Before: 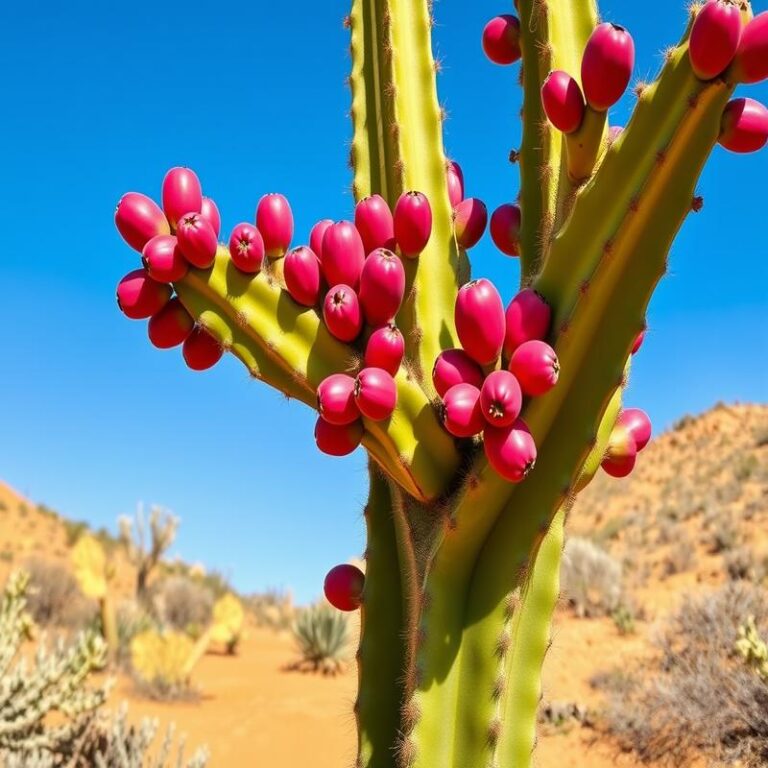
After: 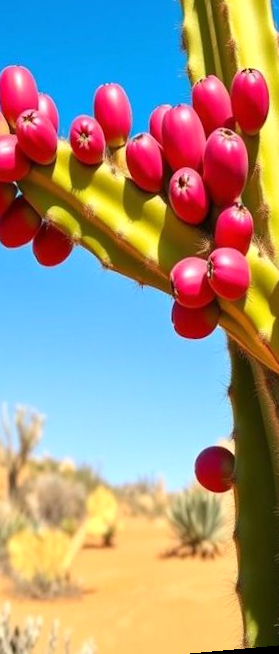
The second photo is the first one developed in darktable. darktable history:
rotate and perspective: rotation -5.2°, automatic cropping off
exposure: exposure 0.2 EV, compensate highlight preservation false
crop and rotate: left 21.77%, top 18.528%, right 44.676%, bottom 2.997%
